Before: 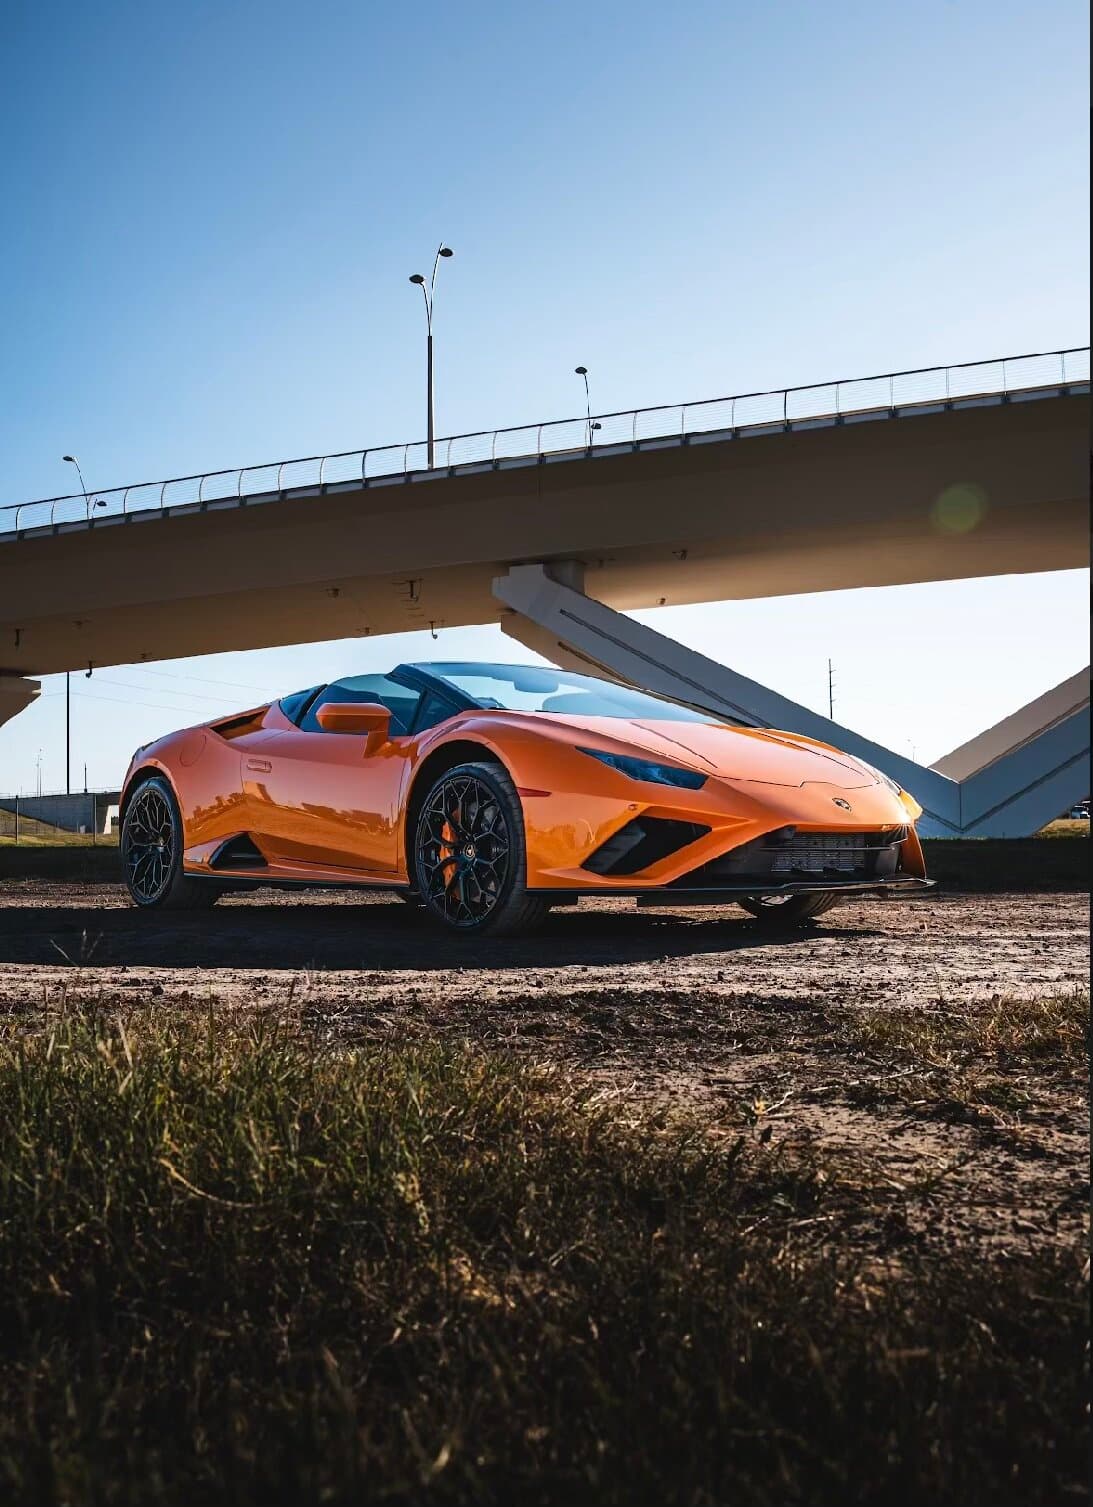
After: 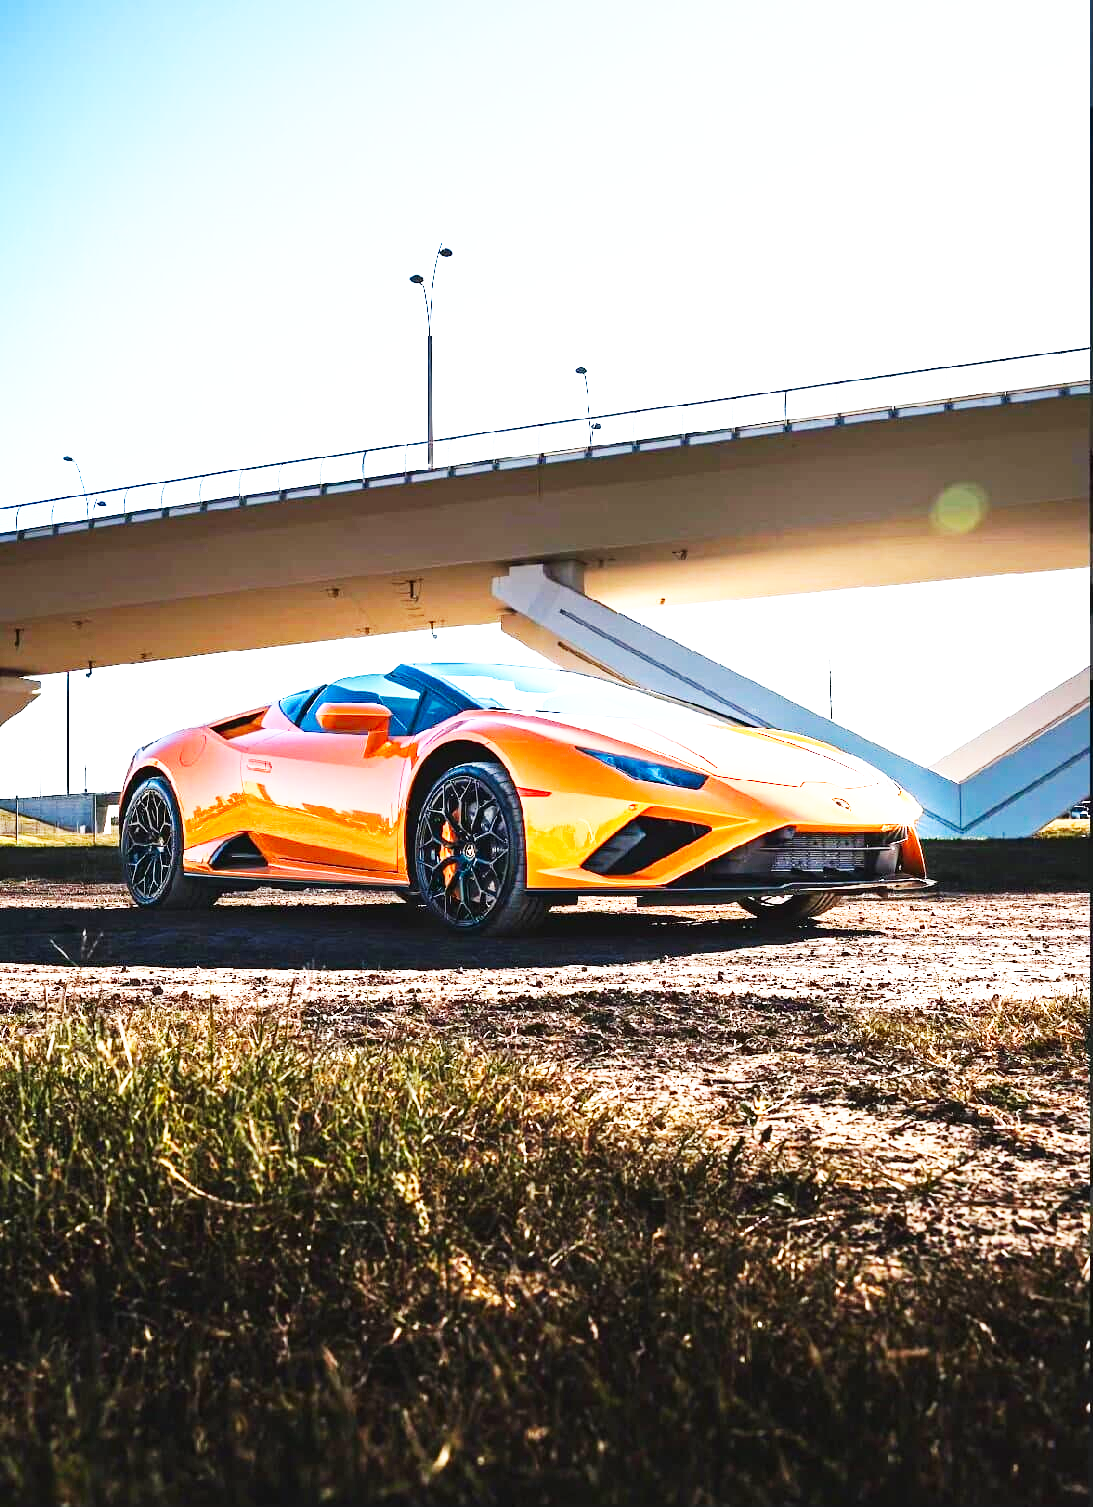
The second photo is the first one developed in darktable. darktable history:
exposure: exposure 0.992 EV, compensate highlight preservation false
base curve: curves: ch0 [(0, 0) (0.007, 0.004) (0.027, 0.03) (0.046, 0.07) (0.207, 0.54) (0.442, 0.872) (0.673, 0.972) (1, 1)], preserve colors none
